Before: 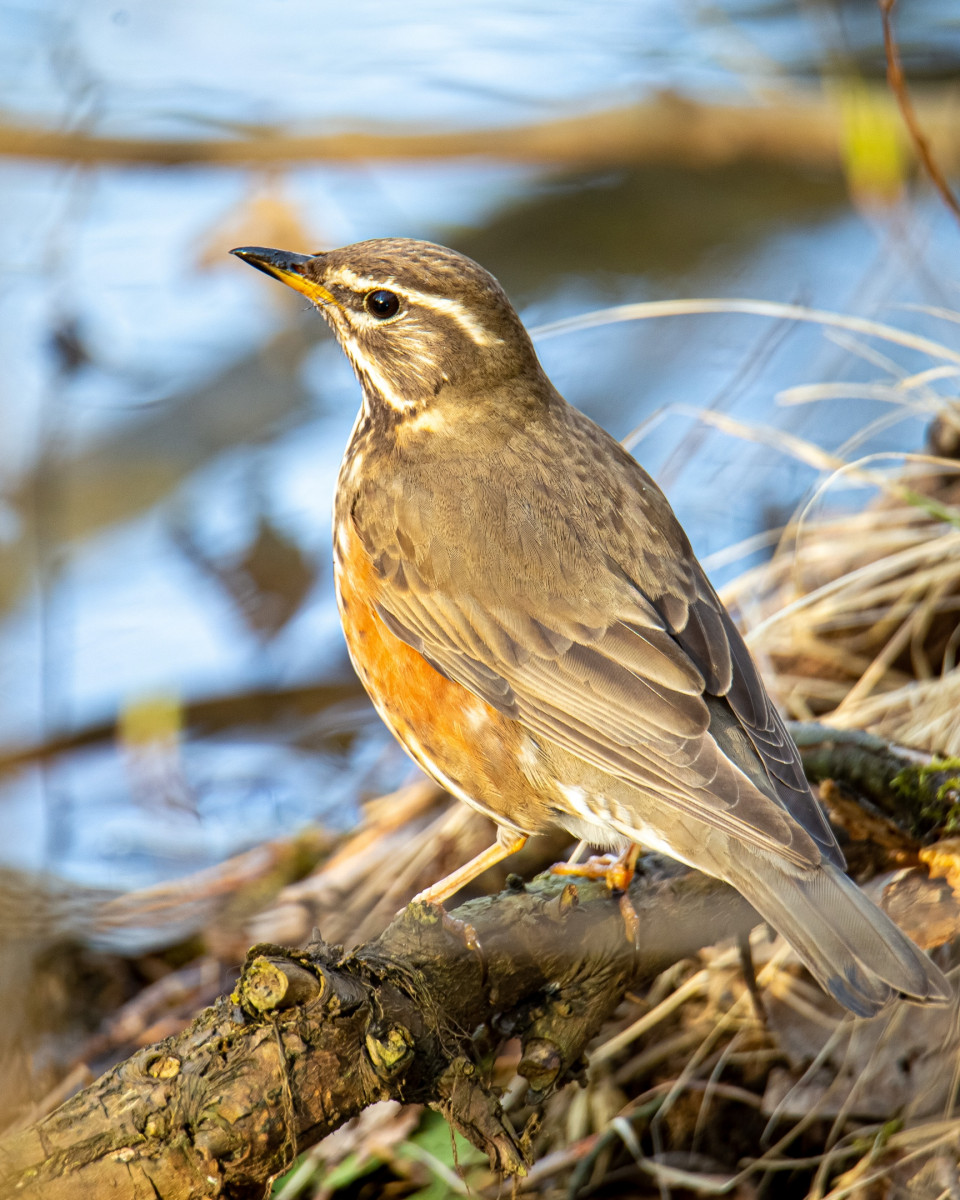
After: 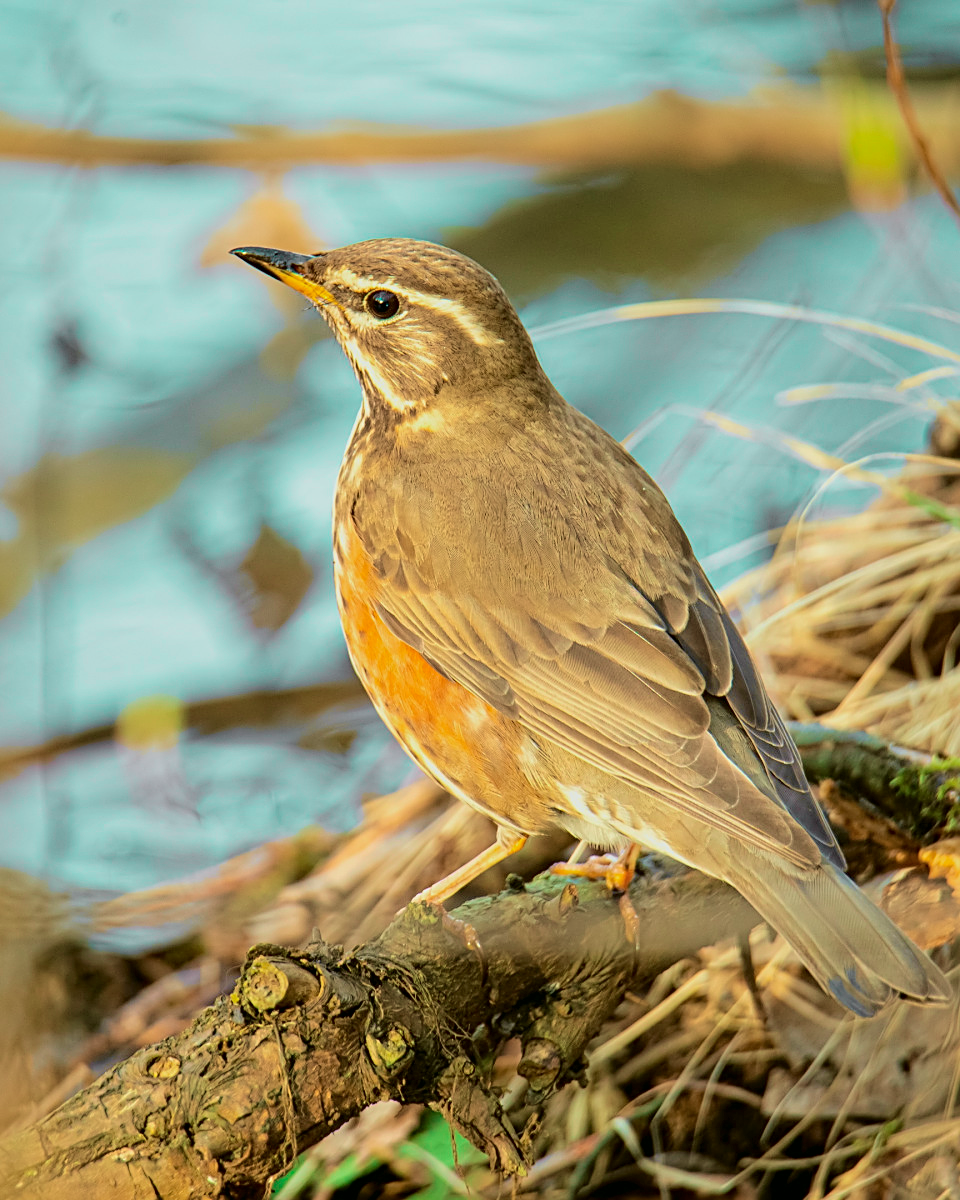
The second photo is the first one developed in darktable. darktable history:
white balance: emerald 1
velvia: on, module defaults
sharpen: on, module defaults
tone curve: curves: ch0 [(0, 0) (0.402, 0.473) (0.673, 0.68) (0.899, 0.832) (0.999, 0.903)]; ch1 [(0, 0) (0.379, 0.262) (0.464, 0.425) (0.498, 0.49) (0.507, 0.5) (0.53, 0.532) (0.582, 0.583) (0.68, 0.672) (0.791, 0.748) (1, 0.896)]; ch2 [(0, 0) (0.199, 0.414) (0.438, 0.49) (0.496, 0.501) (0.515, 0.546) (0.577, 0.605) (0.632, 0.649) (0.717, 0.727) (0.845, 0.855) (0.998, 0.977)], color space Lab, independent channels, preserve colors none
